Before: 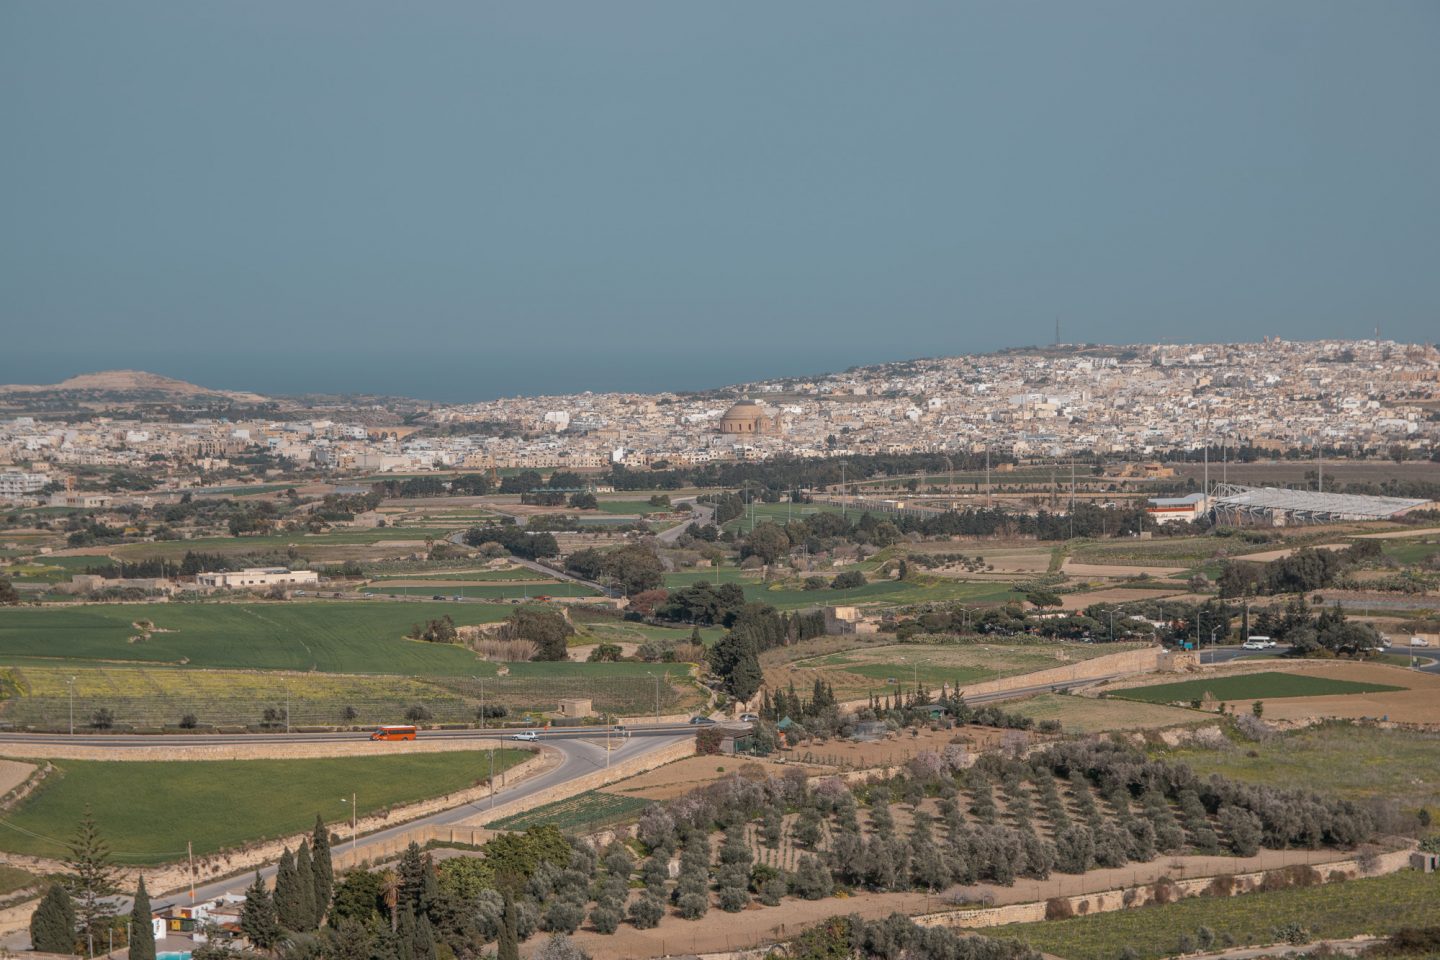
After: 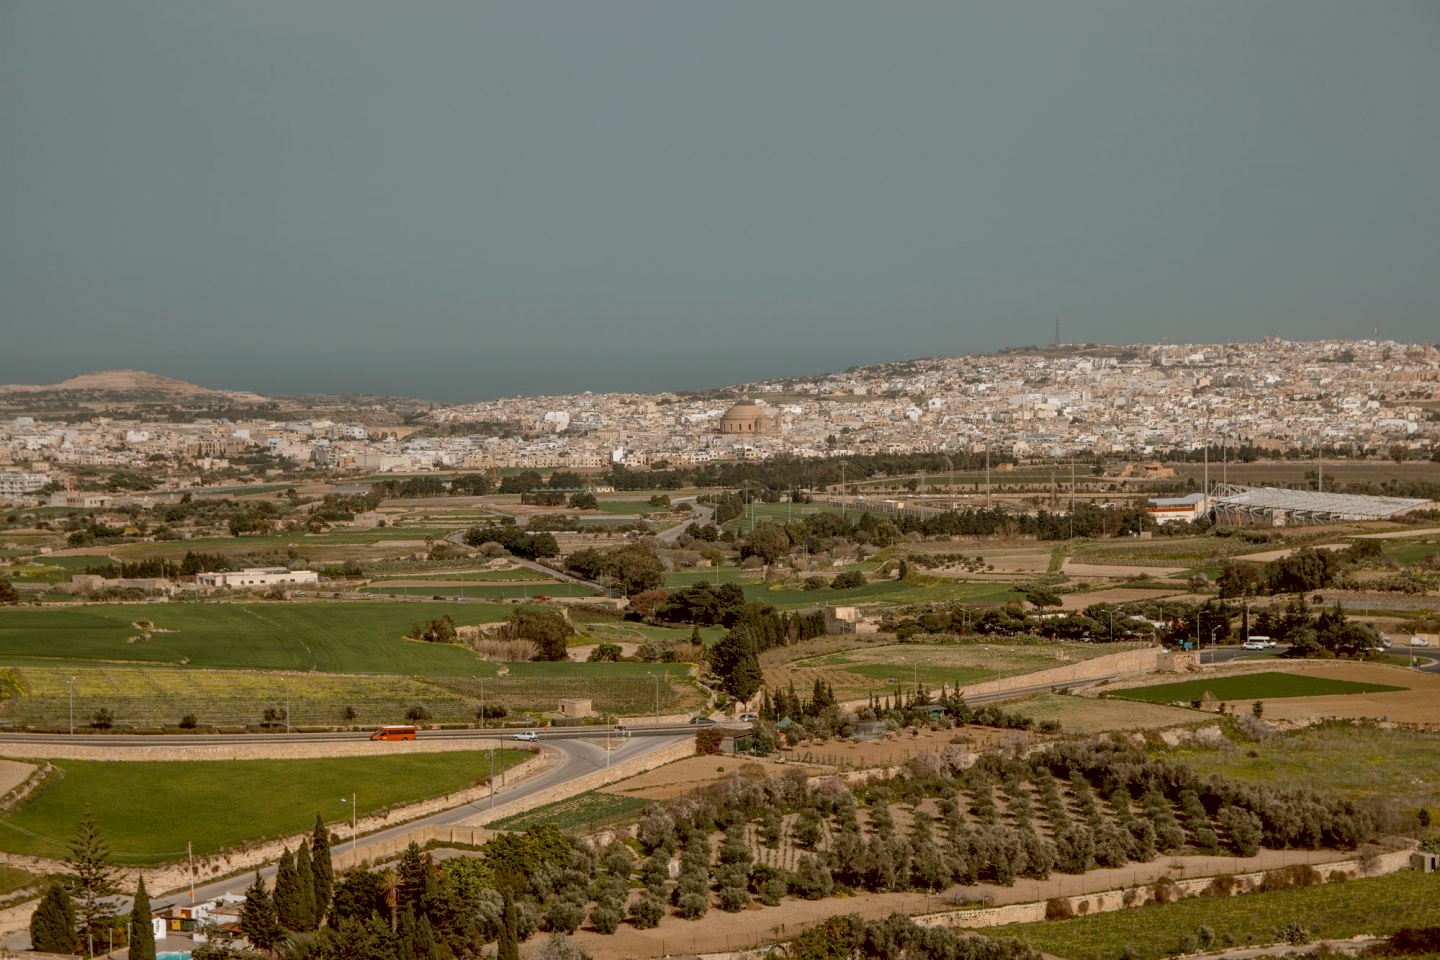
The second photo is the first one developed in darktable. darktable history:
exposure: black level correction 0.029, exposure -0.073 EV, compensate highlight preservation false
contrast brightness saturation: saturation -0.05
color correction: highlights a* -0.482, highlights b* 0.161, shadows a* 4.66, shadows b* 20.72
